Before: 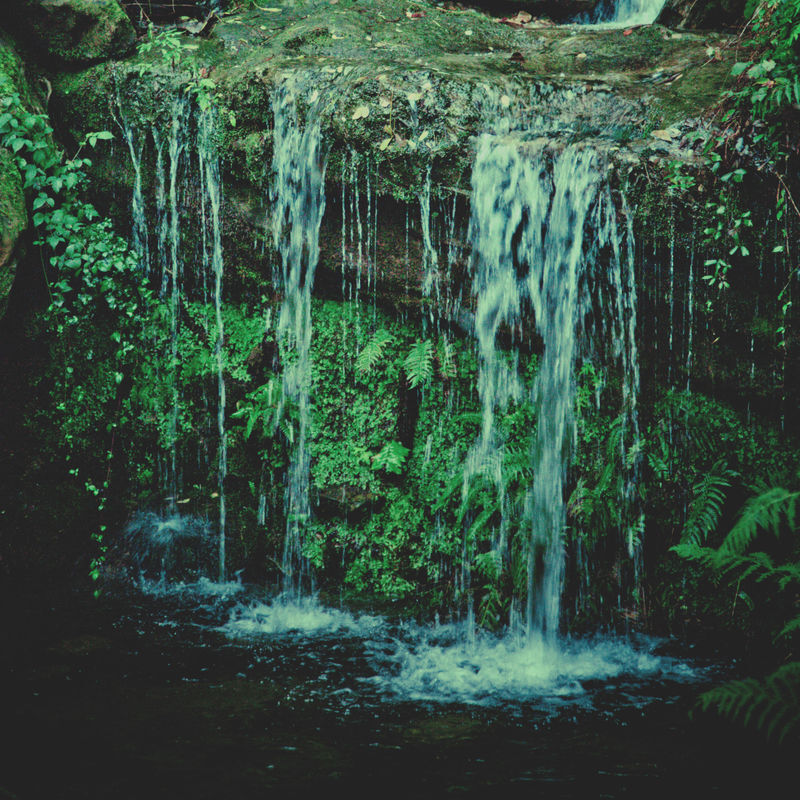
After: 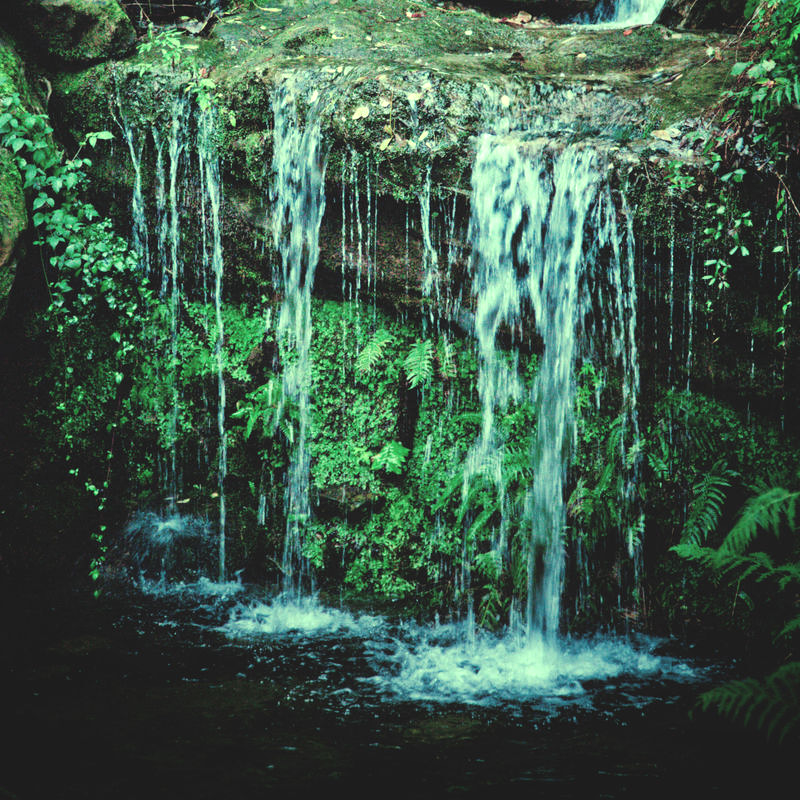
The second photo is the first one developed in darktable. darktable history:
tone equalizer: -8 EV -0.744 EV, -7 EV -0.713 EV, -6 EV -0.619 EV, -5 EV -0.408 EV, -3 EV 0.394 EV, -2 EV 0.6 EV, -1 EV 0.7 EV, +0 EV 0.755 EV
shadows and highlights: shadows -11.09, white point adjustment 1.41, highlights 10.73
